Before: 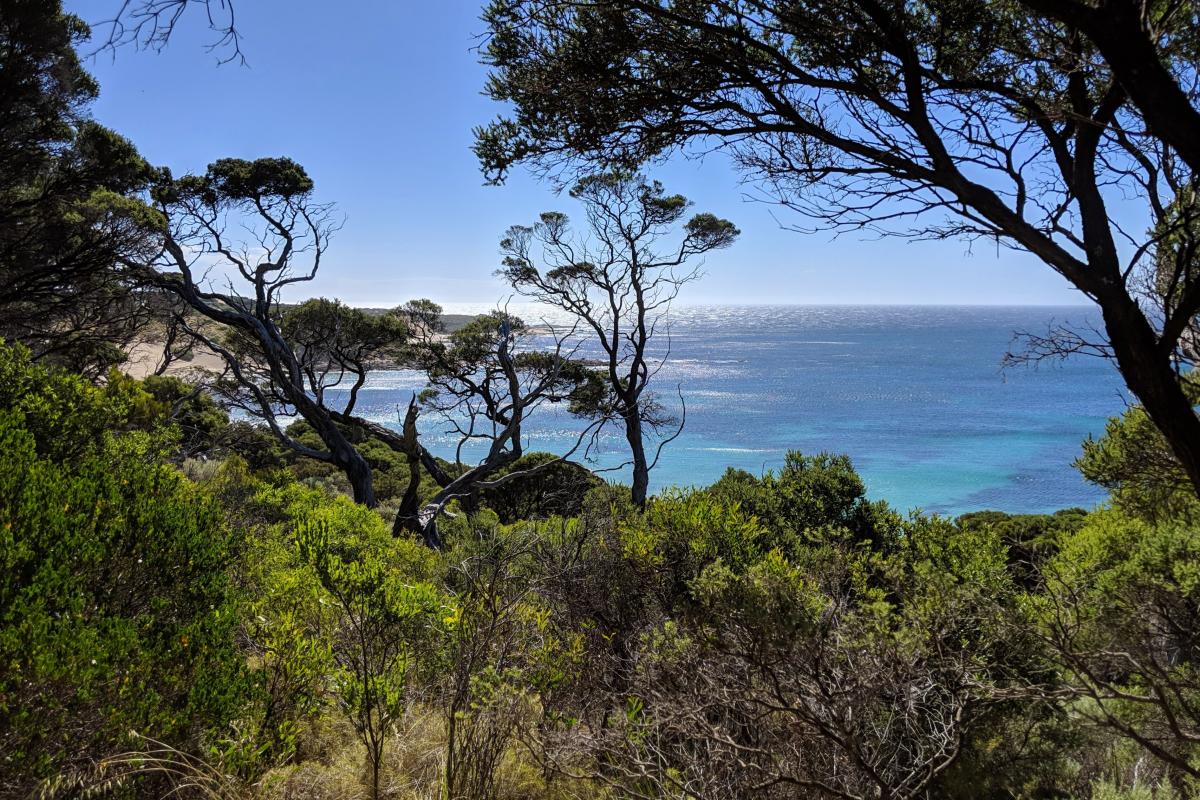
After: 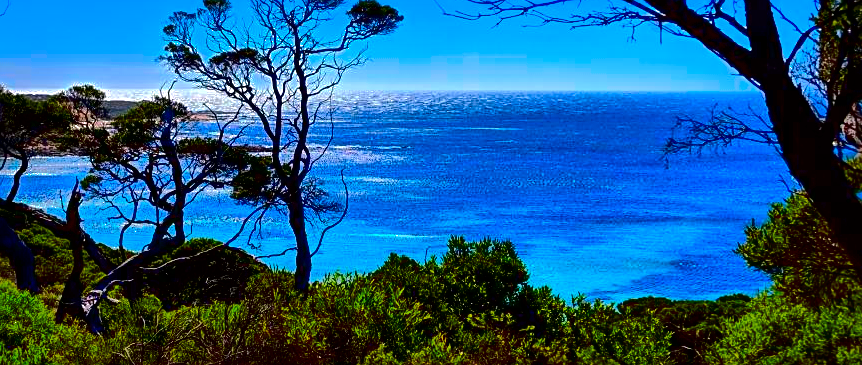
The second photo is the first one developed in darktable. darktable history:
crop and rotate: left 28.089%, top 26.918%, bottom 27.439%
contrast brightness saturation: contrast 0.105, brightness -0.274, saturation 0.142
shadows and highlights: shadows -19.73, highlights -73.74, shadows color adjustment 97.67%
sharpen: radius 2.498, amount 0.33
local contrast: mode bilateral grid, contrast 44, coarseness 68, detail 213%, midtone range 0.2
color correction: highlights a* 1.59, highlights b* -1.86, saturation 2.46
exposure: black level correction 0.009, compensate highlight preservation false
